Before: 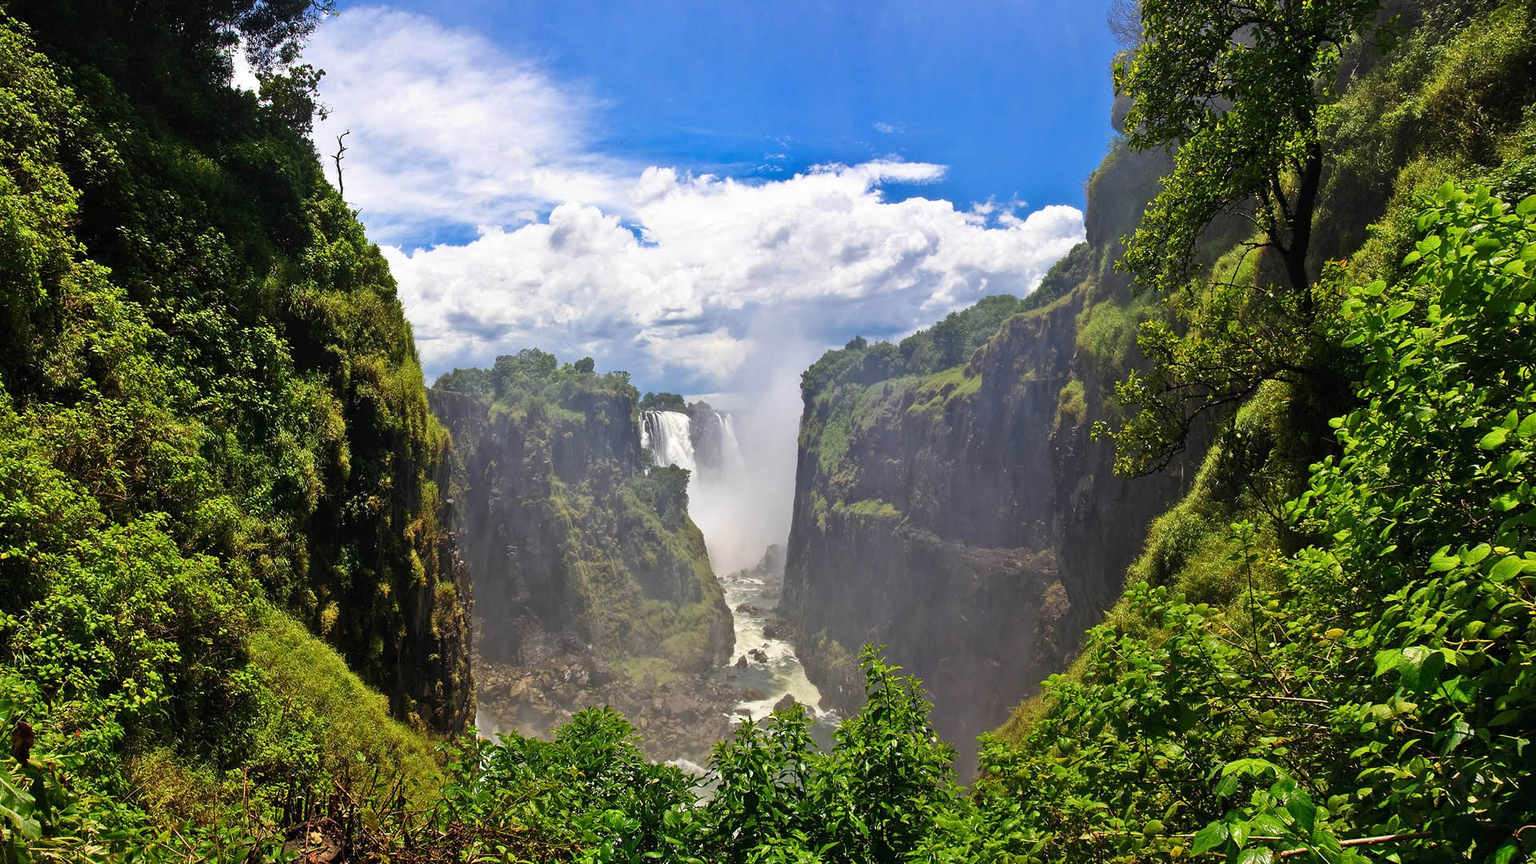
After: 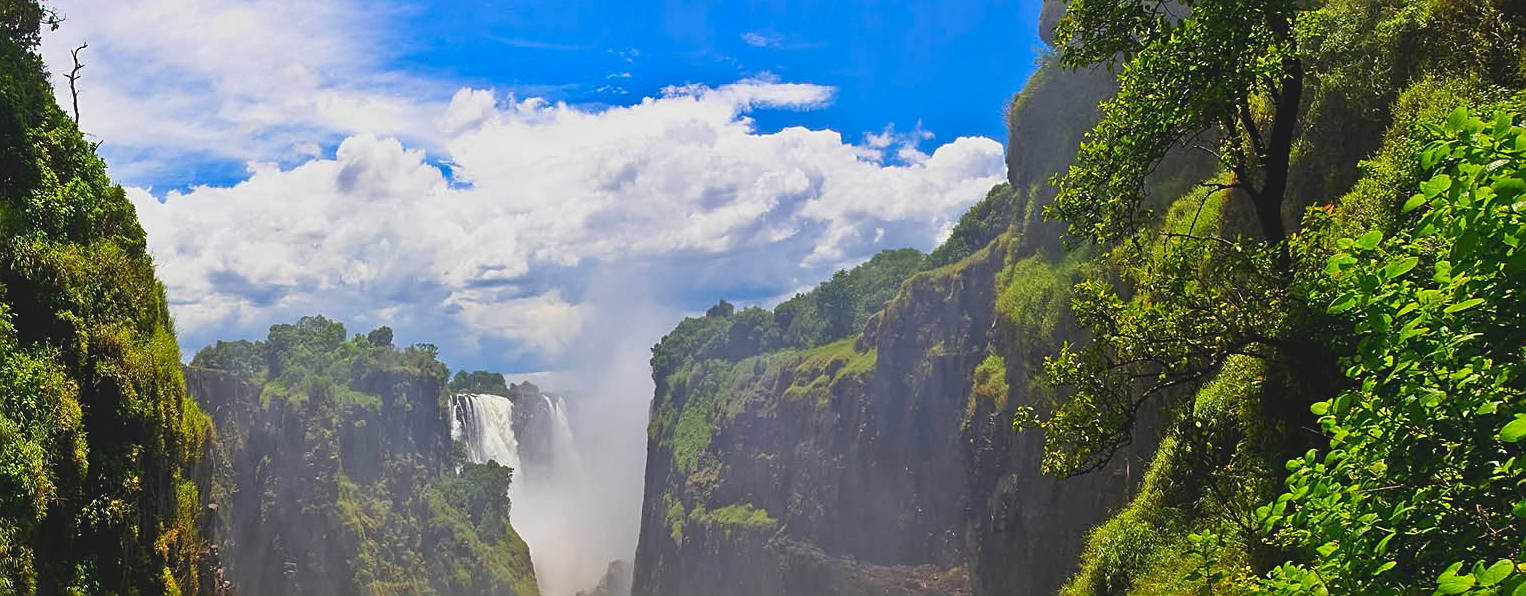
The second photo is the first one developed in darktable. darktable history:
levels: mode automatic
sharpen: on, module defaults
crop: left 18.265%, top 11.126%, right 2.215%, bottom 33.631%
contrast brightness saturation: contrast -0.171, saturation 0.186
